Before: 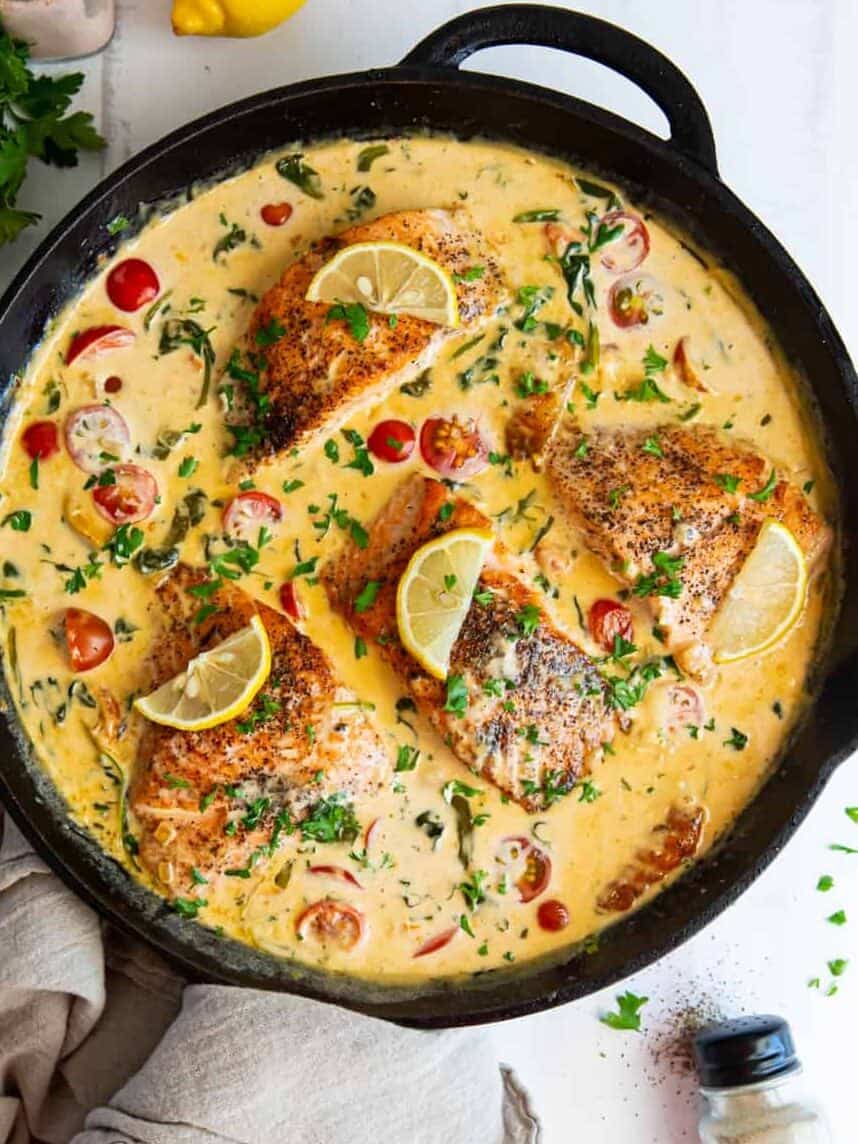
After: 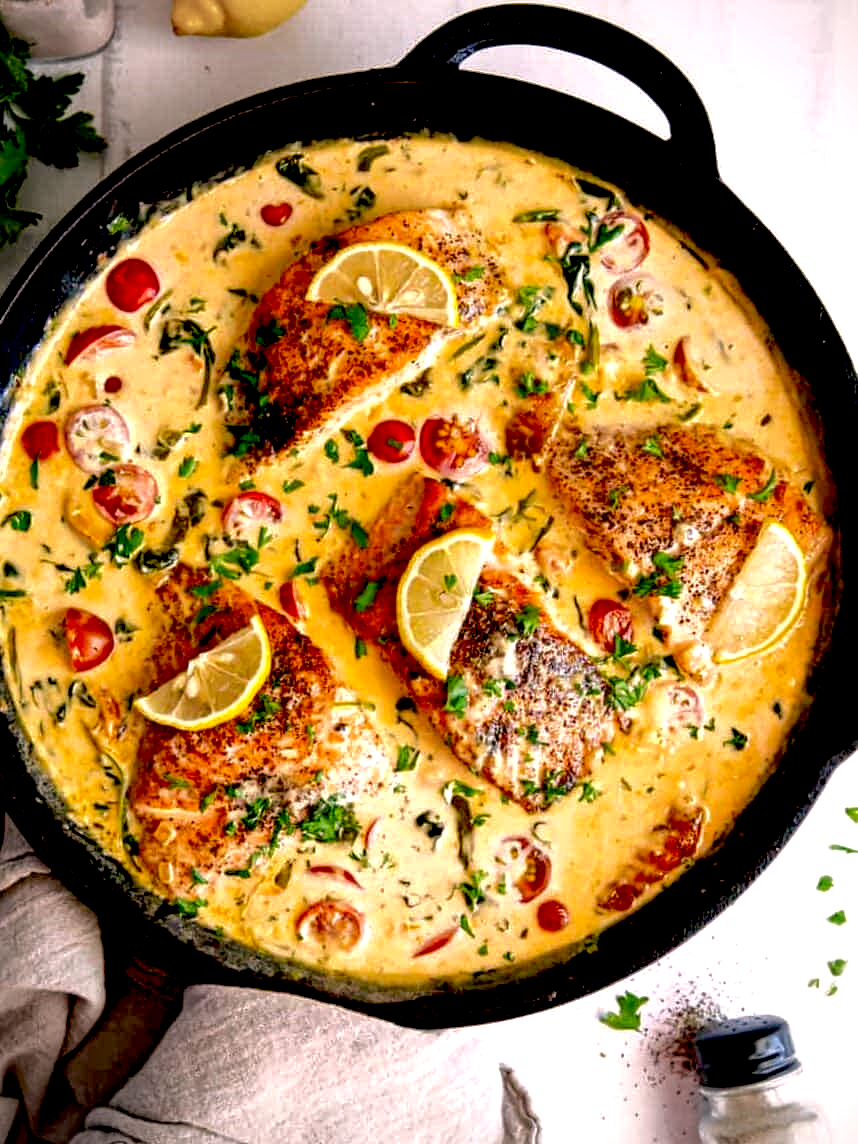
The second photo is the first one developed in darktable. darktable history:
color correction #1: highlights a* 3.84, highlights b* 5.07
tone curve: curves: ch0 [(0, 0) (0.568, 0.517) (0.8, 0.717) (1, 1)]
vignetting: on, module defaults
exposure: black level correction 0.04, exposure 0.5 EV, compensate highlight preservation false
local contrast: highlights 83%, shadows 81%
color correction: highlights a* 12.23, highlights b* 5.41
